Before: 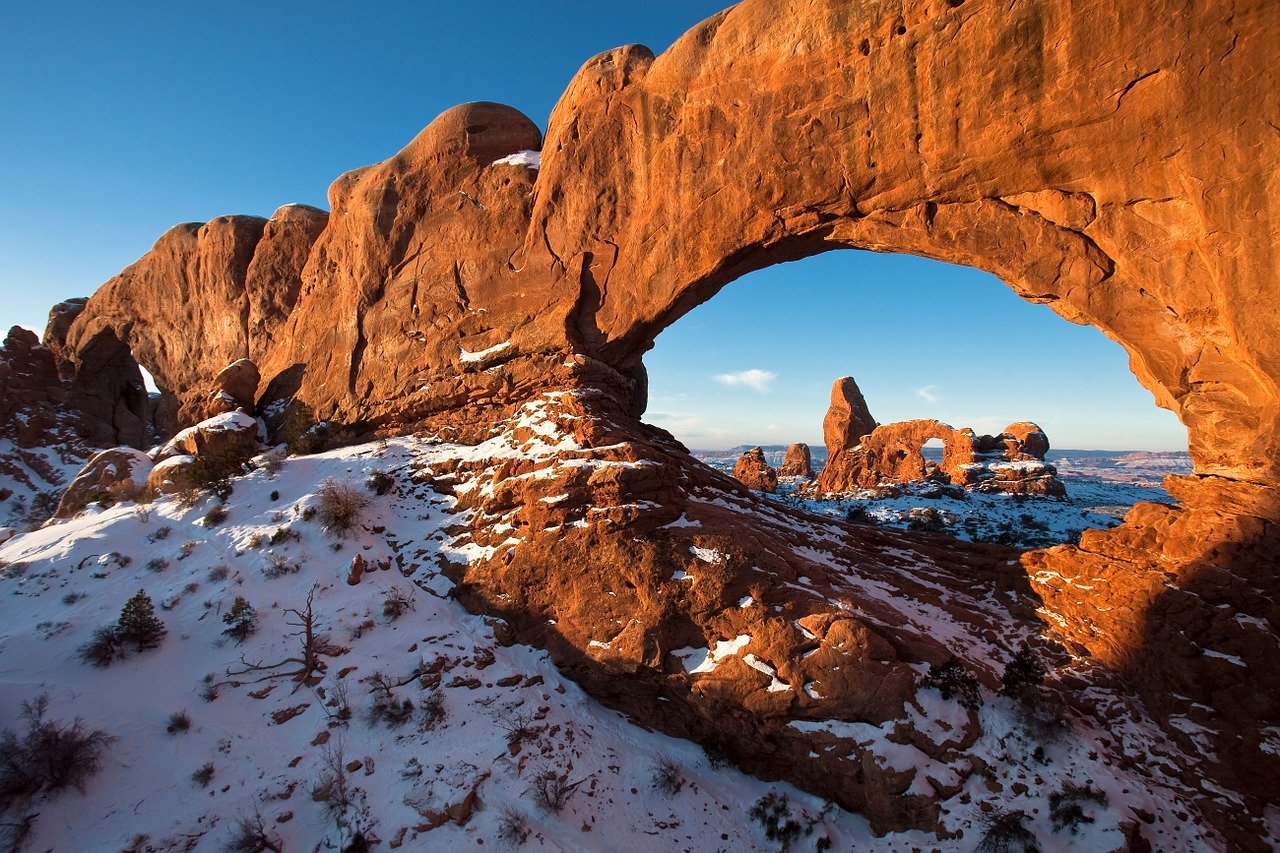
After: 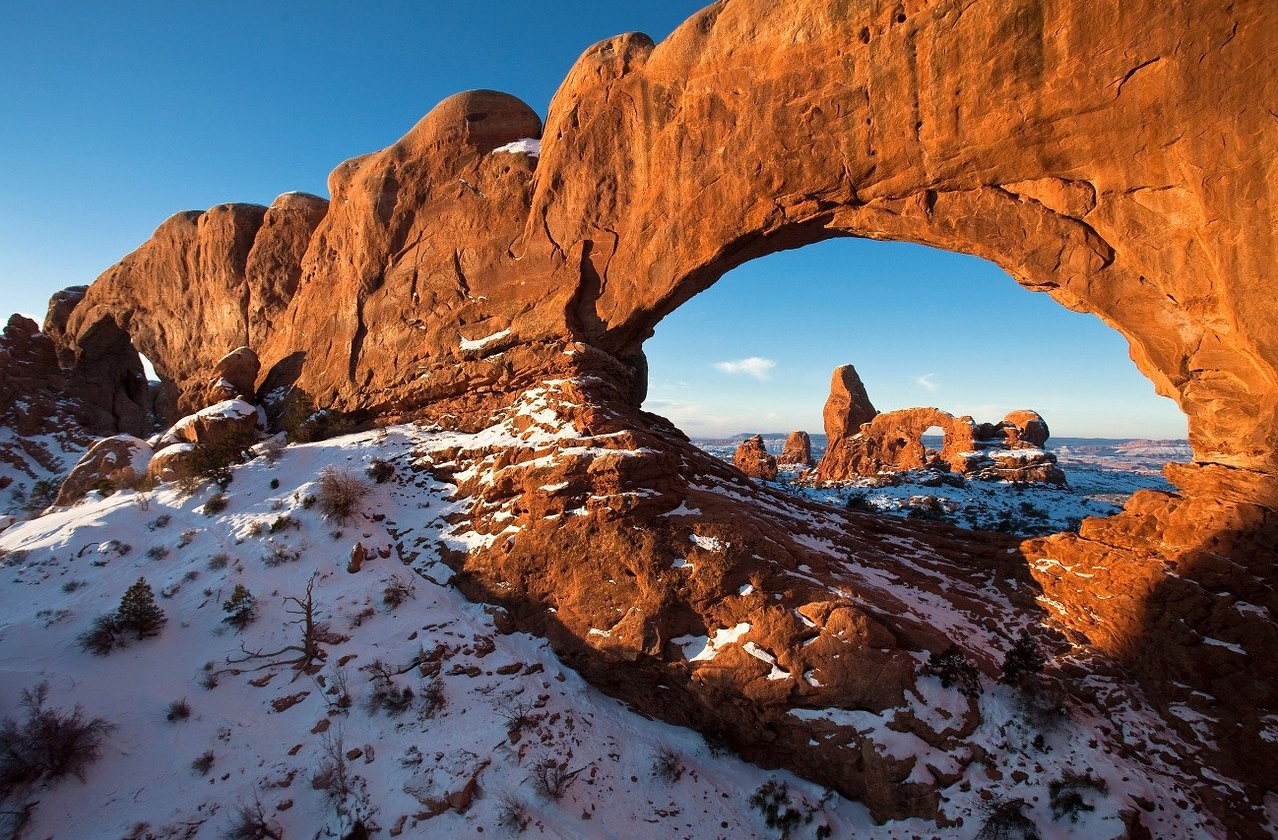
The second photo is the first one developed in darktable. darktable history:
crop: top 1.408%, right 0.095%
